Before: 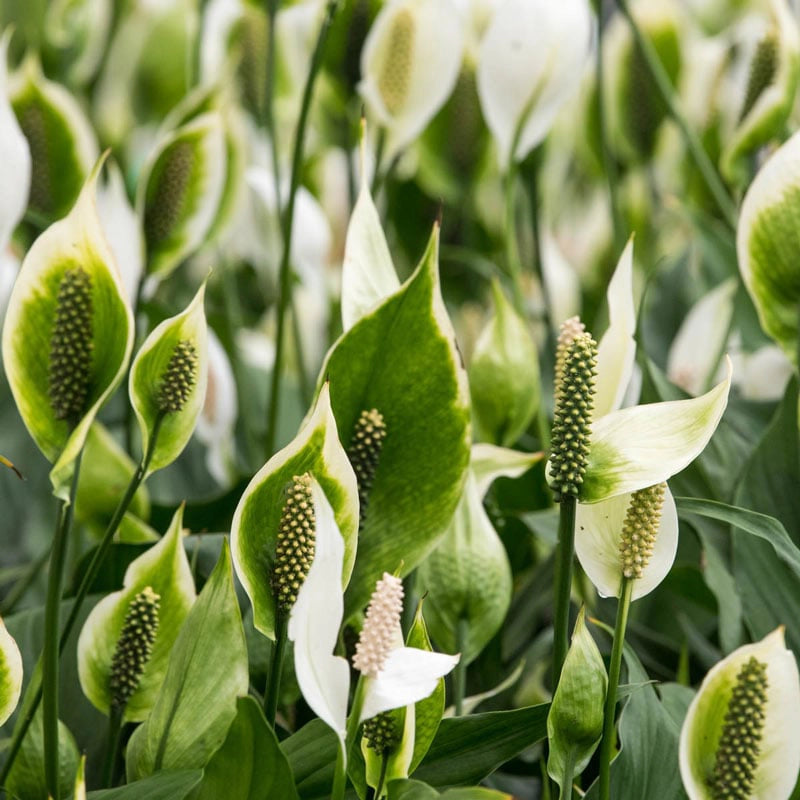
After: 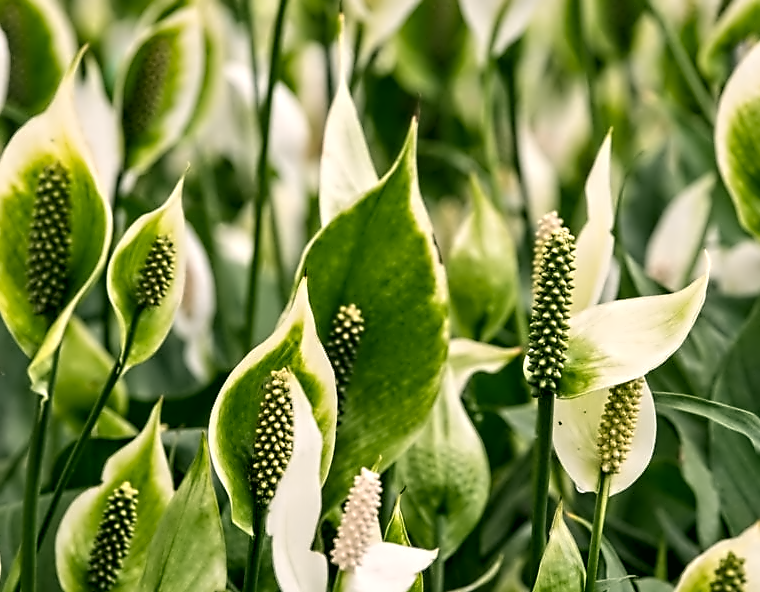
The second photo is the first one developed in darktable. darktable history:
base curve: preserve colors none
color correction: highlights a* 4.02, highlights b* 4.98, shadows a* -7.55, shadows b* 4.98
sharpen: amount 0.2
crop and rotate: left 2.991%, top 13.302%, right 1.981%, bottom 12.636%
contrast equalizer: octaves 7, y [[0.5, 0.542, 0.583, 0.625, 0.667, 0.708], [0.5 ×6], [0.5 ×6], [0, 0.033, 0.067, 0.1, 0.133, 0.167], [0, 0.05, 0.1, 0.15, 0.2, 0.25]]
